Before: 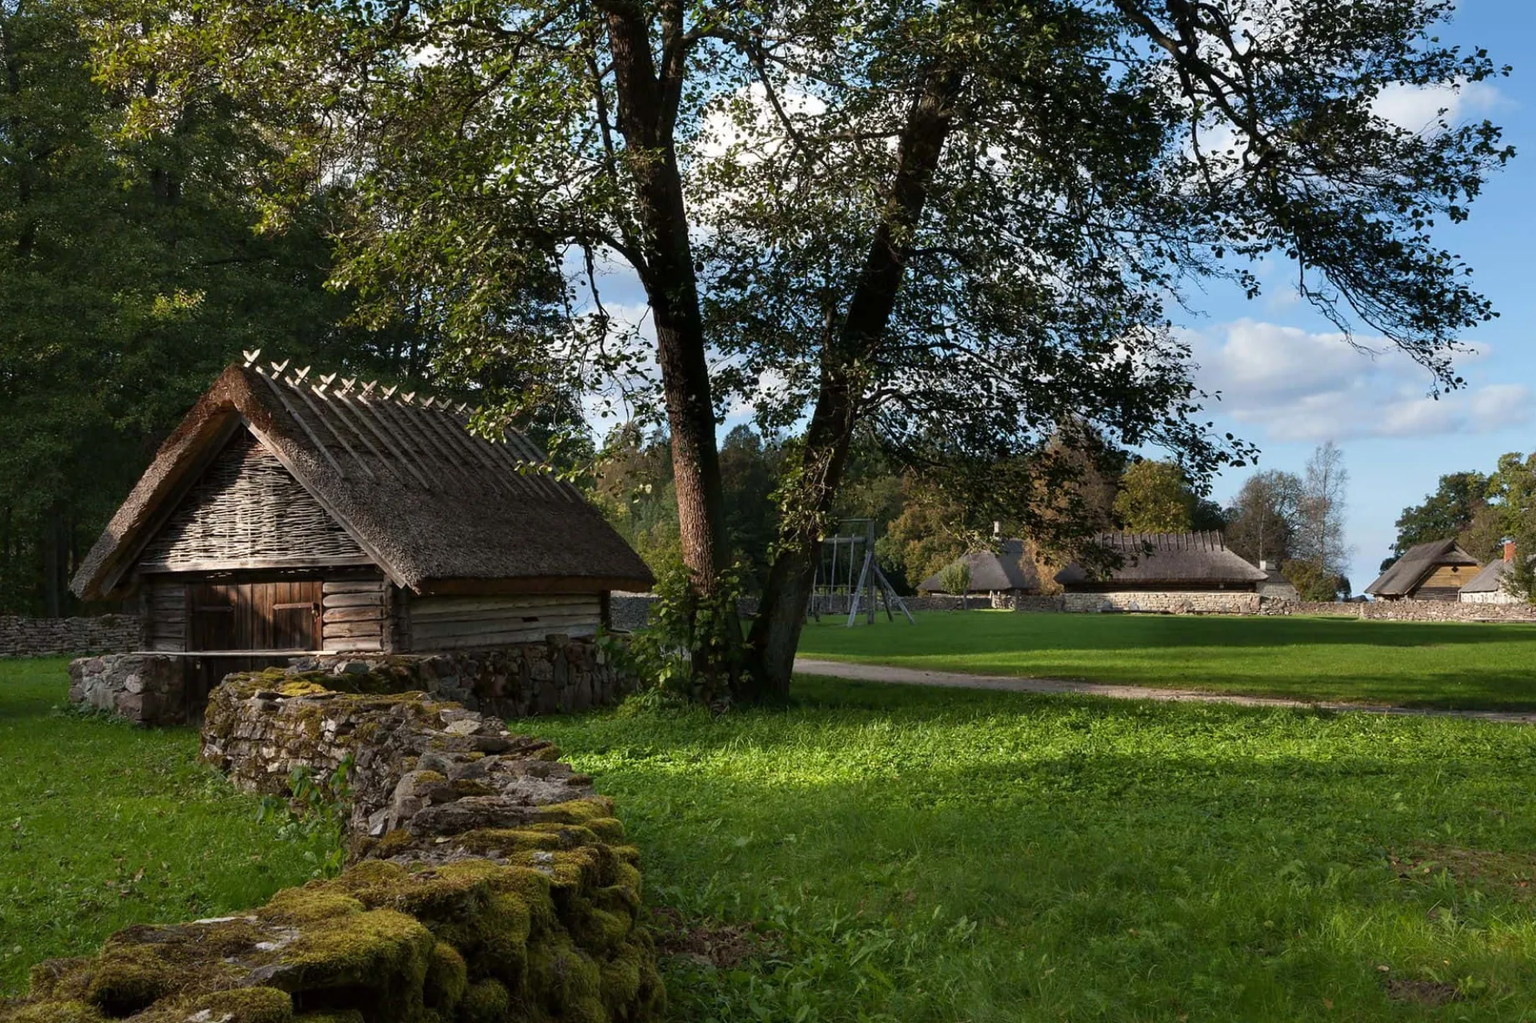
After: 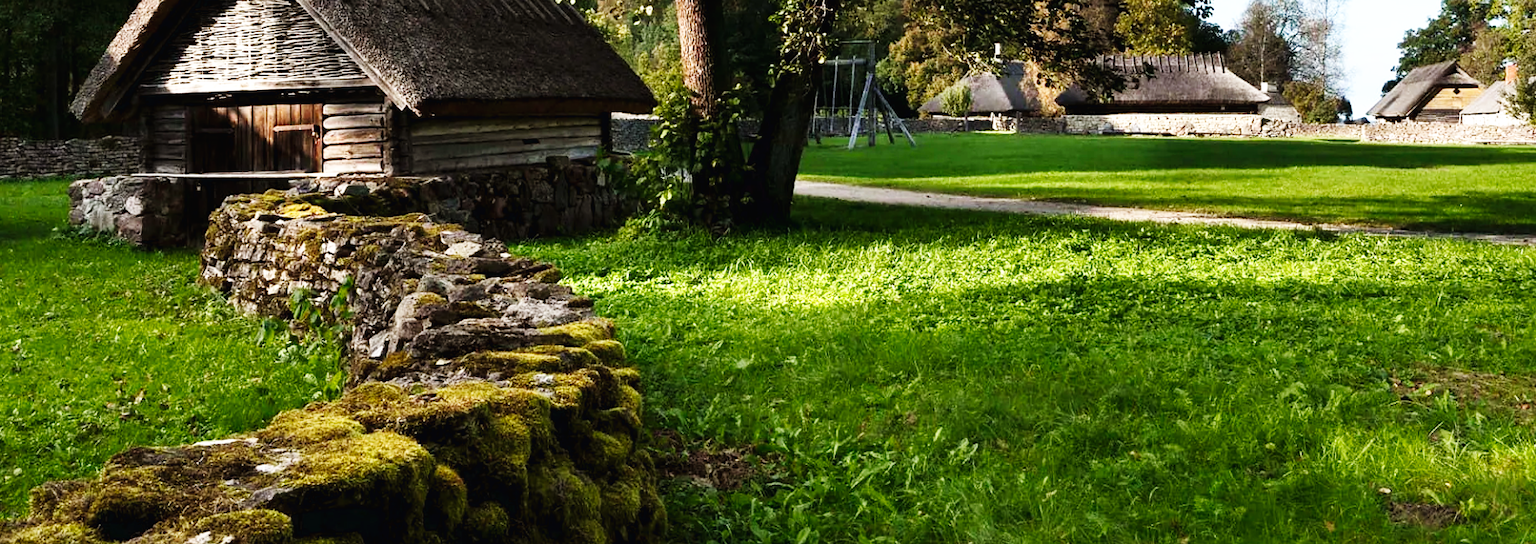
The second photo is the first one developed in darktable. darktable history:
exposure: black level correction 0.001, compensate highlight preservation false
tone equalizer: -8 EV -0.45 EV, -7 EV -0.429 EV, -6 EV -0.349 EV, -5 EV -0.257 EV, -3 EV 0.231 EV, -2 EV 0.361 EV, -1 EV 0.391 EV, +0 EV 0.438 EV, edges refinement/feathering 500, mask exposure compensation -1.57 EV, preserve details no
crop and rotate: top 46.788%, right 0.064%
base curve: curves: ch0 [(0, 0.003) (0.001, 0.002) (0.006, 0.004) (0.02, 0.022) (0.048, 0.086) (0.094, 0.234) (0.162, 0.431) (0.258, 0.629) (0.385, 0.8) (0.548, 0.918) (0.751, 0.988) (1, 1)], preserve colors none
color zones: curves: ch1 [(0, 0.469) (0.01, 0.469) (0.12, 0.446) (0.248, 0.469) (0.5, 0.5) (0.748, 0.5) (0.99, 0.469) (1, 0.469)]
